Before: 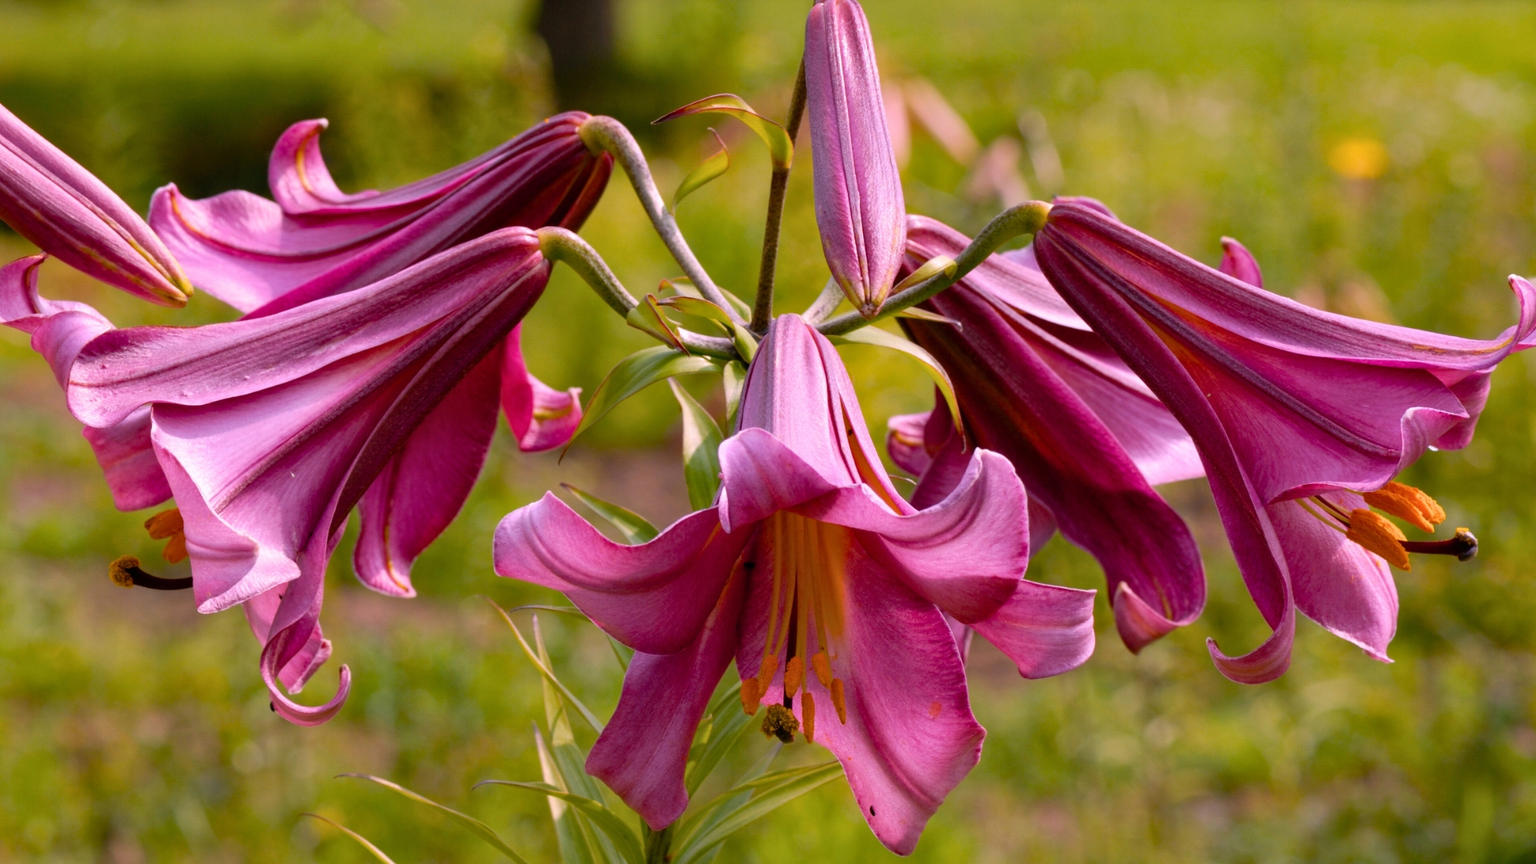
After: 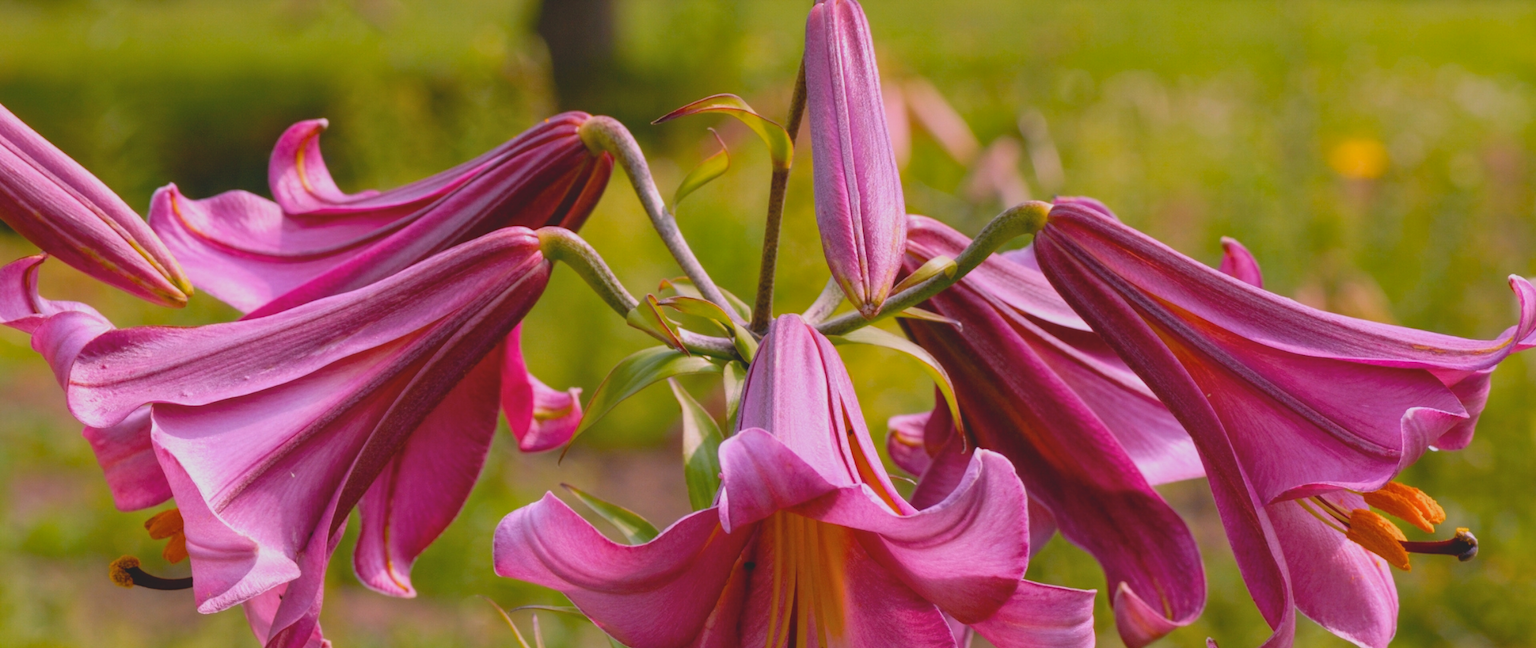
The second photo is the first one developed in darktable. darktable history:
contrast brightness saturation: contrast -0.28
crop: bottom 24.988%
local contrast: highlights 100%, shadows 100%, detail 120%, midtone range 0.2
